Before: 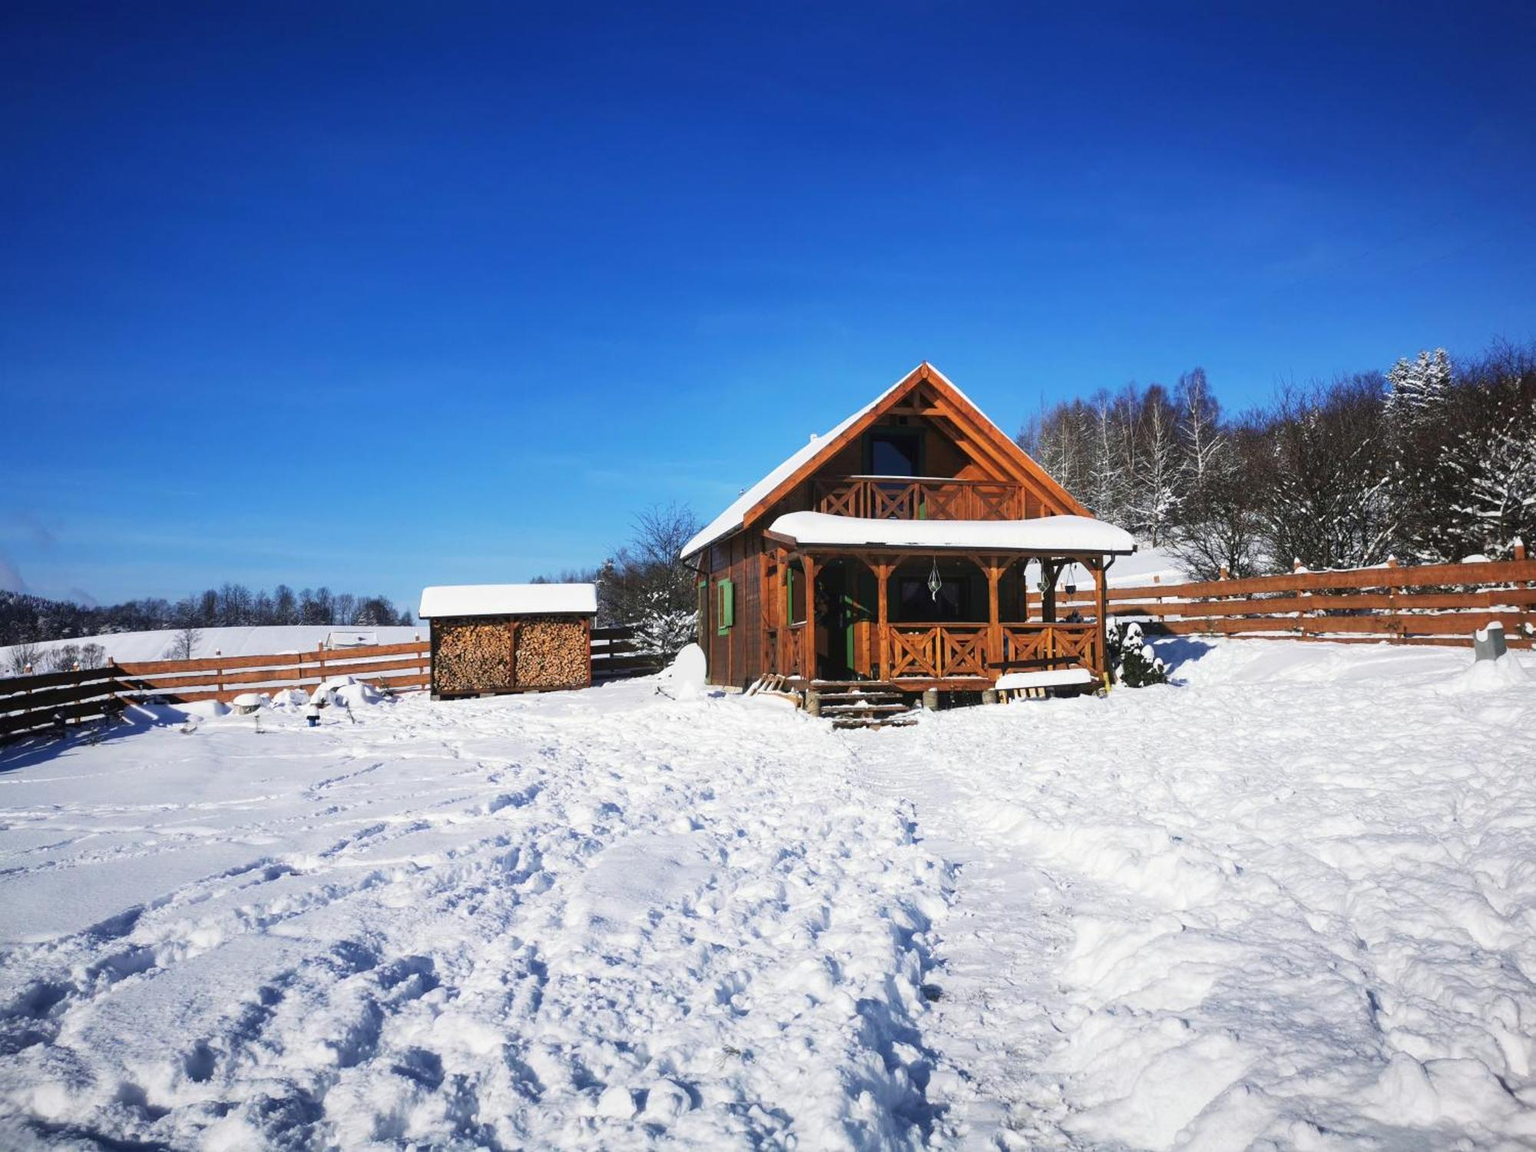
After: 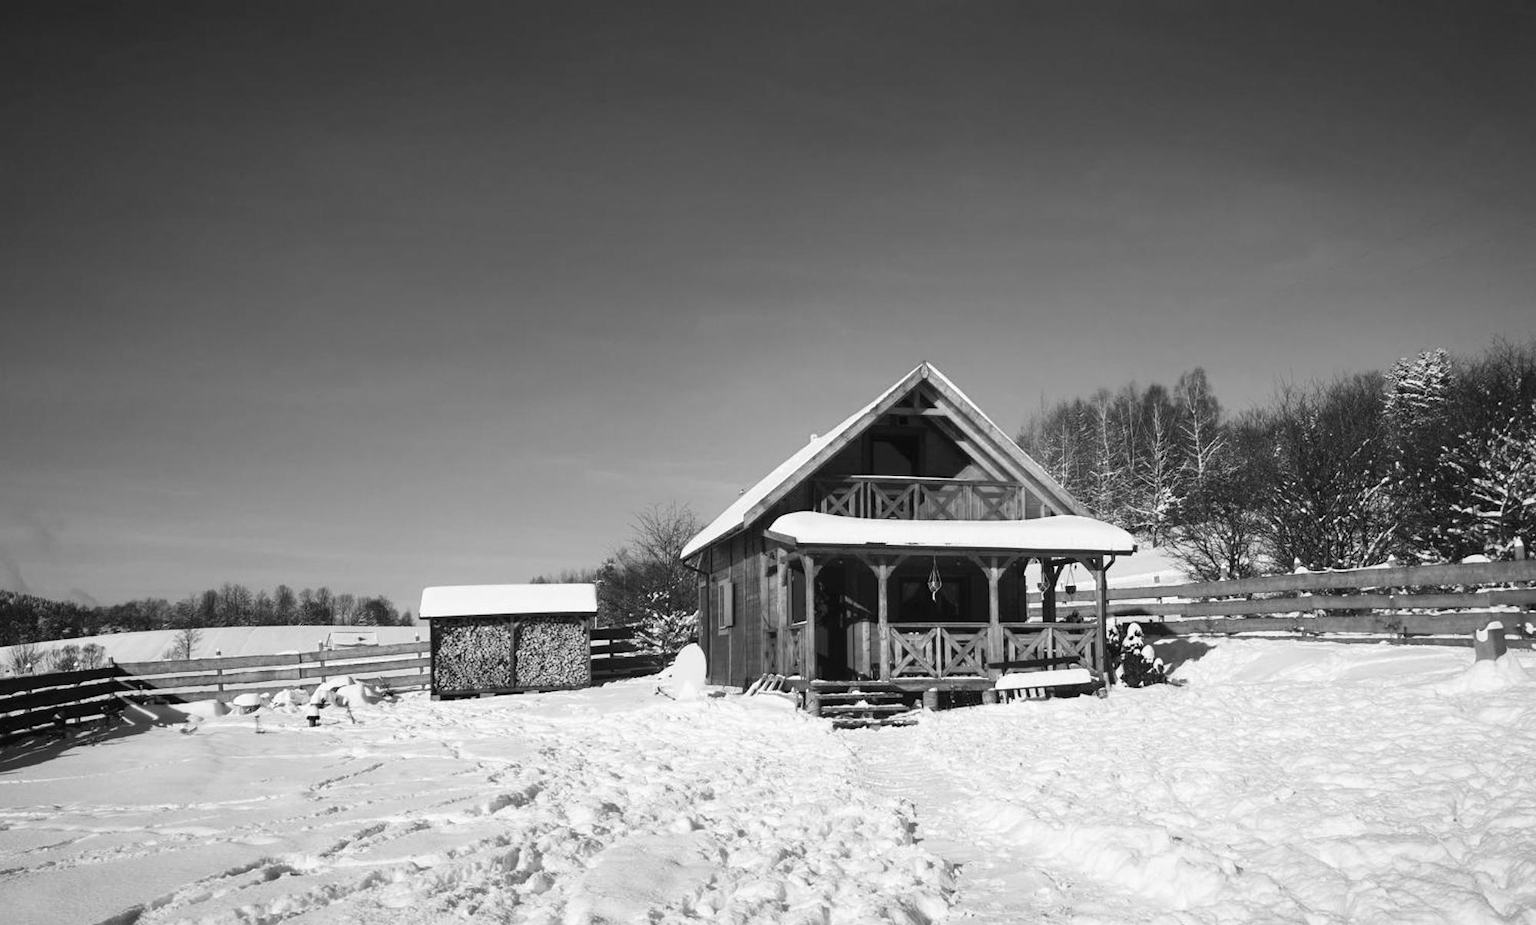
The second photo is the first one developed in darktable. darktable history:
crop: bottom 19.659%
color zones: curves: ch0 [(0.004, 0.588) (0.116, 0.636) (0.259, 0.476) (0.423, 0.464) (0.75, 0.5)]; ch1 [(0, 0) (0.143, 0) (0.286, 0) (0.429, 0) (0.571, 0) (0.714, 0) (0.857, 0)]
